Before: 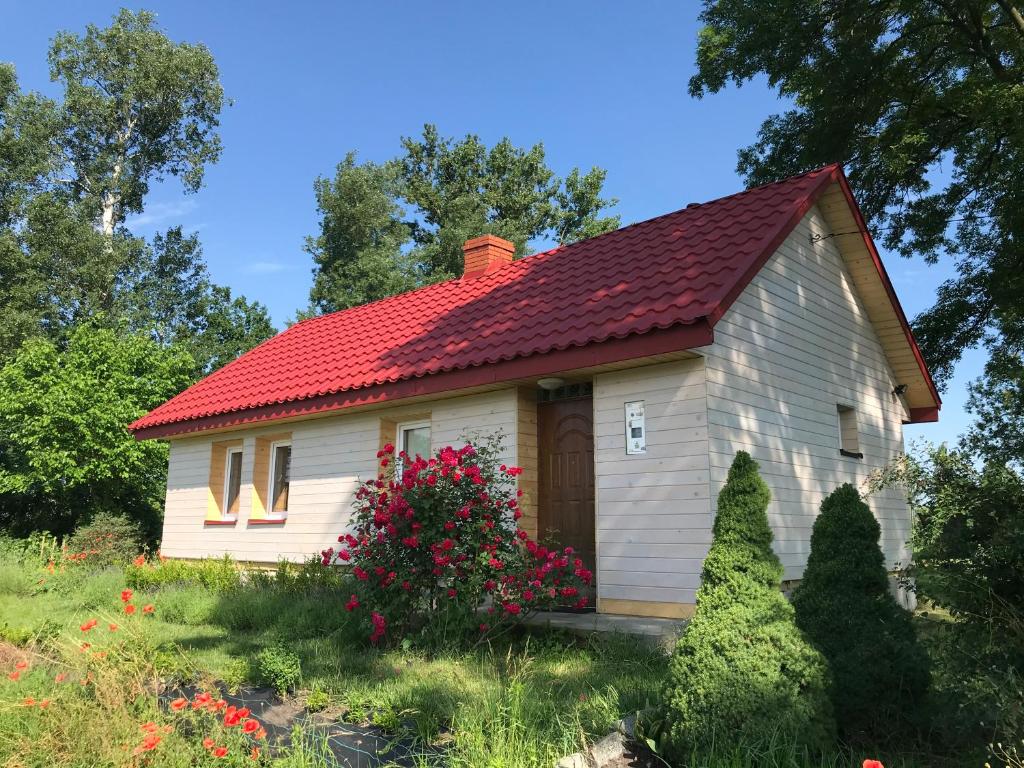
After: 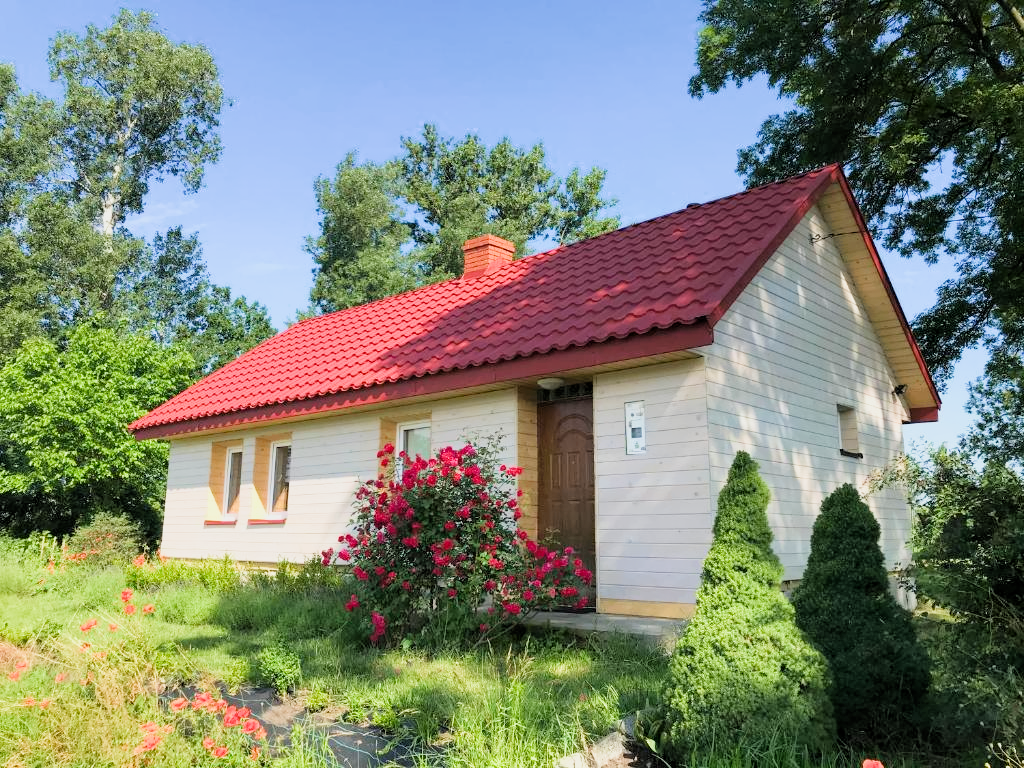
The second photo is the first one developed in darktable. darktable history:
filmic rgb: black relative exposure -8.79 EV, white relative exposure 4.98 EV, threshold 3 EV, target black luminance 0%, hardness 3.77, latitude 66.33%, contrast 0.822, shadows ↔ highlights balance 20%, color science v5 (2021), contrast in shadows safe, contrast in highlights safe, enable highlight reconstruction true
exposure: exposure 1 EV, compensate highlight preservation false
denoise (profiled): strength 0.4, preserve shadows 1.31, scattering 0.016, a [-1, 0, 0], compensate highlight preservation false
color balance rgb: linear chroma grading › global chroma 10%, global vibrance 10%, contrast 15%, saturation formula JzAzBz (2021)
